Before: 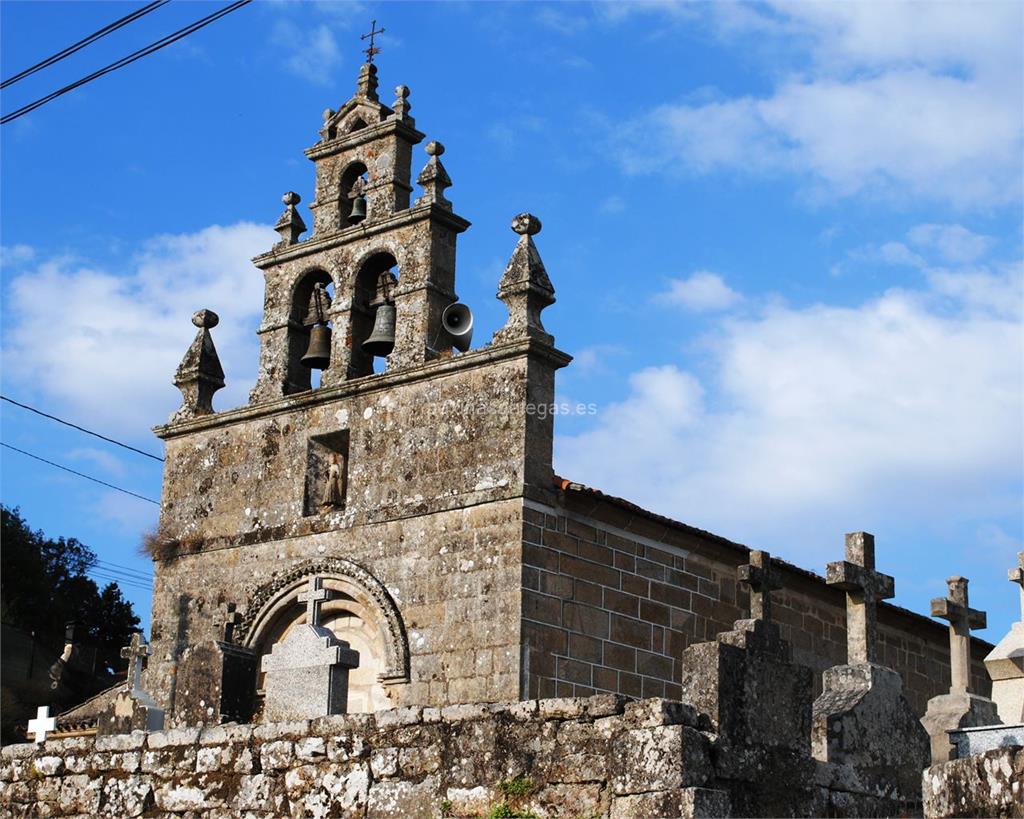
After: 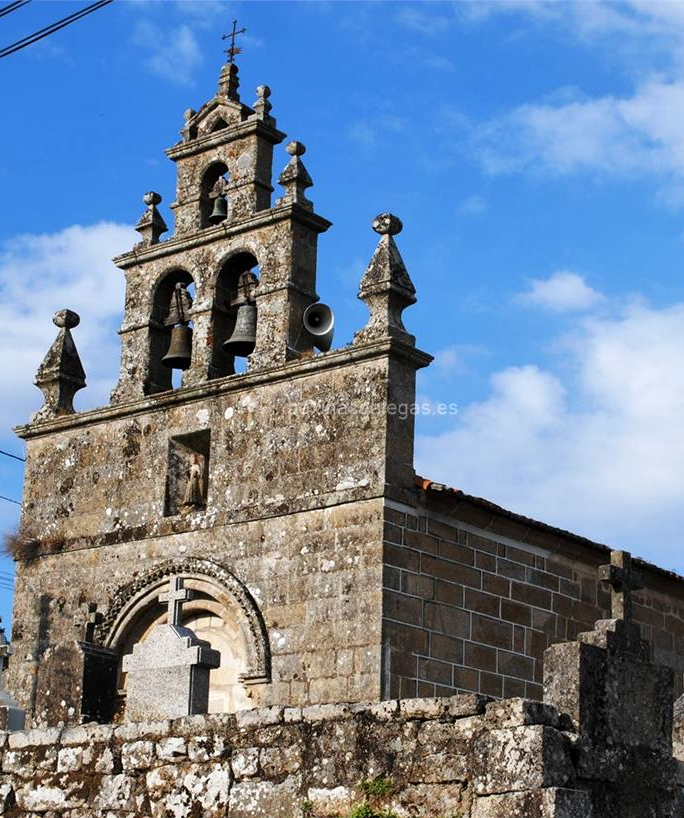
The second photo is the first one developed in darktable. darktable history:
crop and rotate: left 13.635%, right 19.531%
local contrast: mode bilateral grid, contrast 20, coarseness 51, detail 120%, midtone range 0.2
